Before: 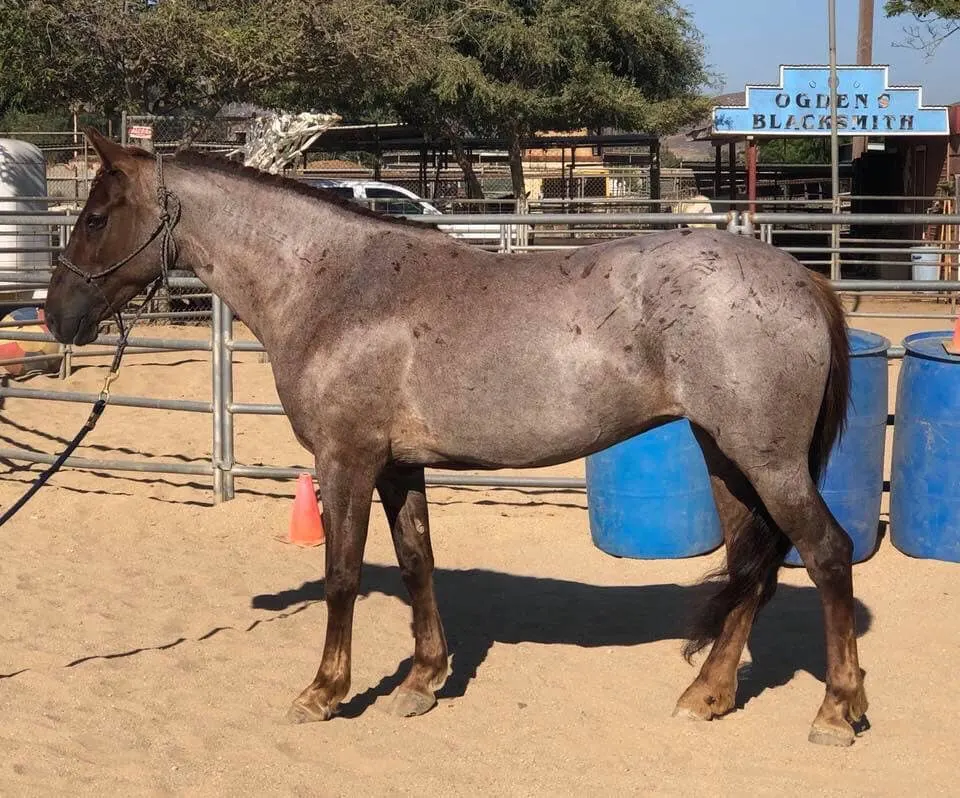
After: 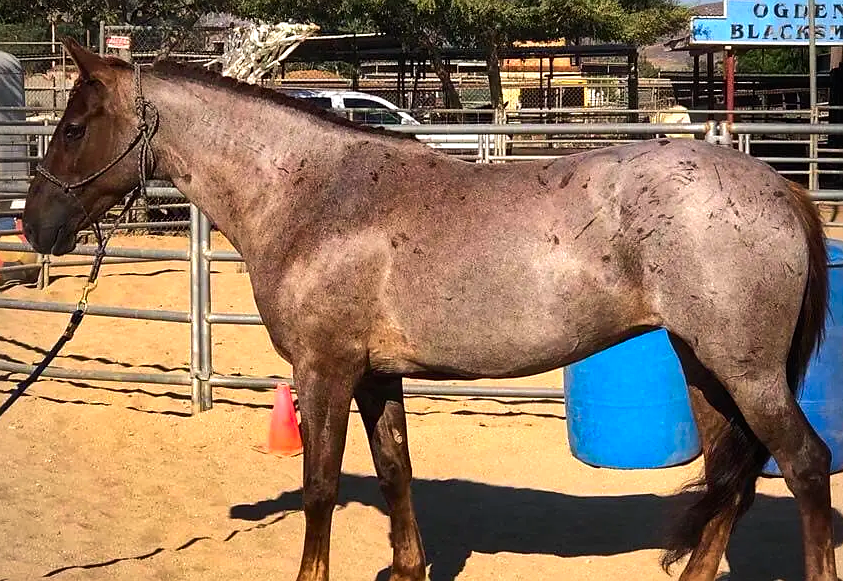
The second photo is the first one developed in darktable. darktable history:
contrast brightness saturation: saturation 0.497
sharpen: radius 1.488, amount 0.413, threshold 1.712
tone equalizer: -8 EV -0.454 EV, -7 EV -0.409 EV, -6 EV -0.329 EV, -5 EV -0.25 EV, -3 EV 0.252 EV, -2 EV 0.356 EV, -1 EV 0.405 EV, +0 EV 0.415 EV, edges refinement/feathering 500, mask exposure compensation -1.57 EV, preserve details no
crop and rotate: left 2.353%, top 11.303%, right 9.748%, bottom 15.823%
vignetting: fall-off radius 60.44%, brightness -0.396, saturation -0.31, center (-0.012, 0)
shadows and highlights: low approximation 0.01, soften with gaussian
